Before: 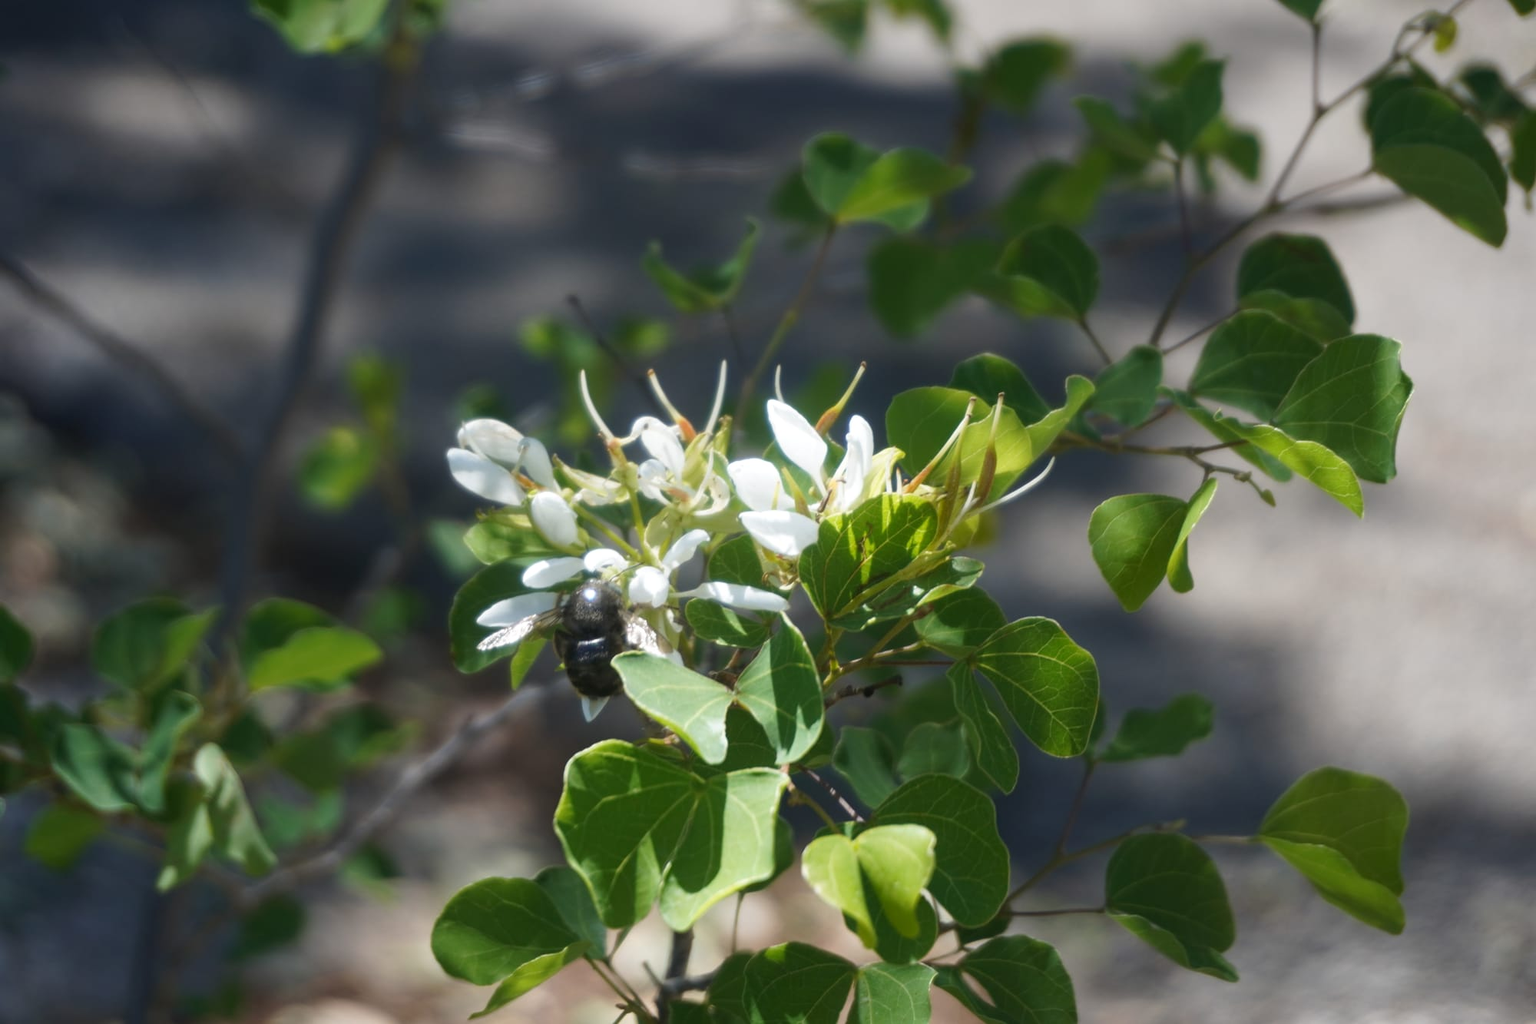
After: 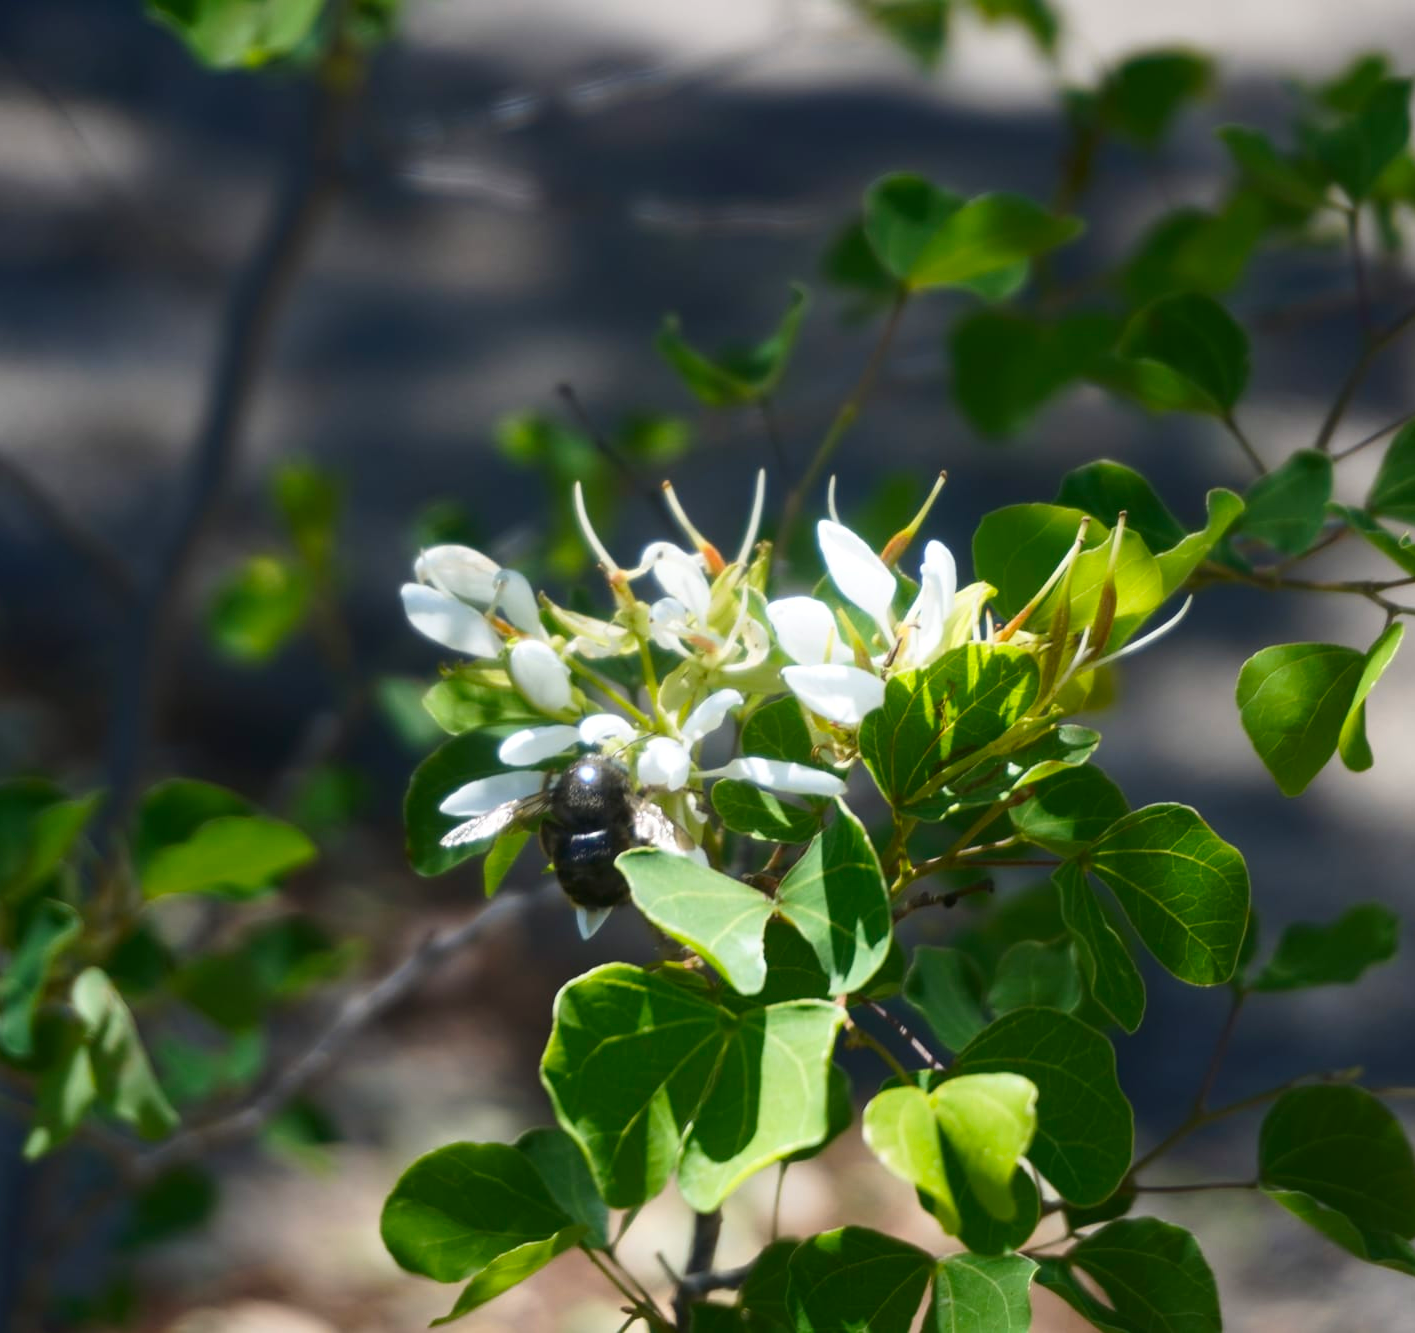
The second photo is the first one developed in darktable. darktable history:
contrast brightness saturation: contrast 0.16, saturation 0.32
crop and rotate: left 9.061%, right 20.142%
white balance: emerald 1
